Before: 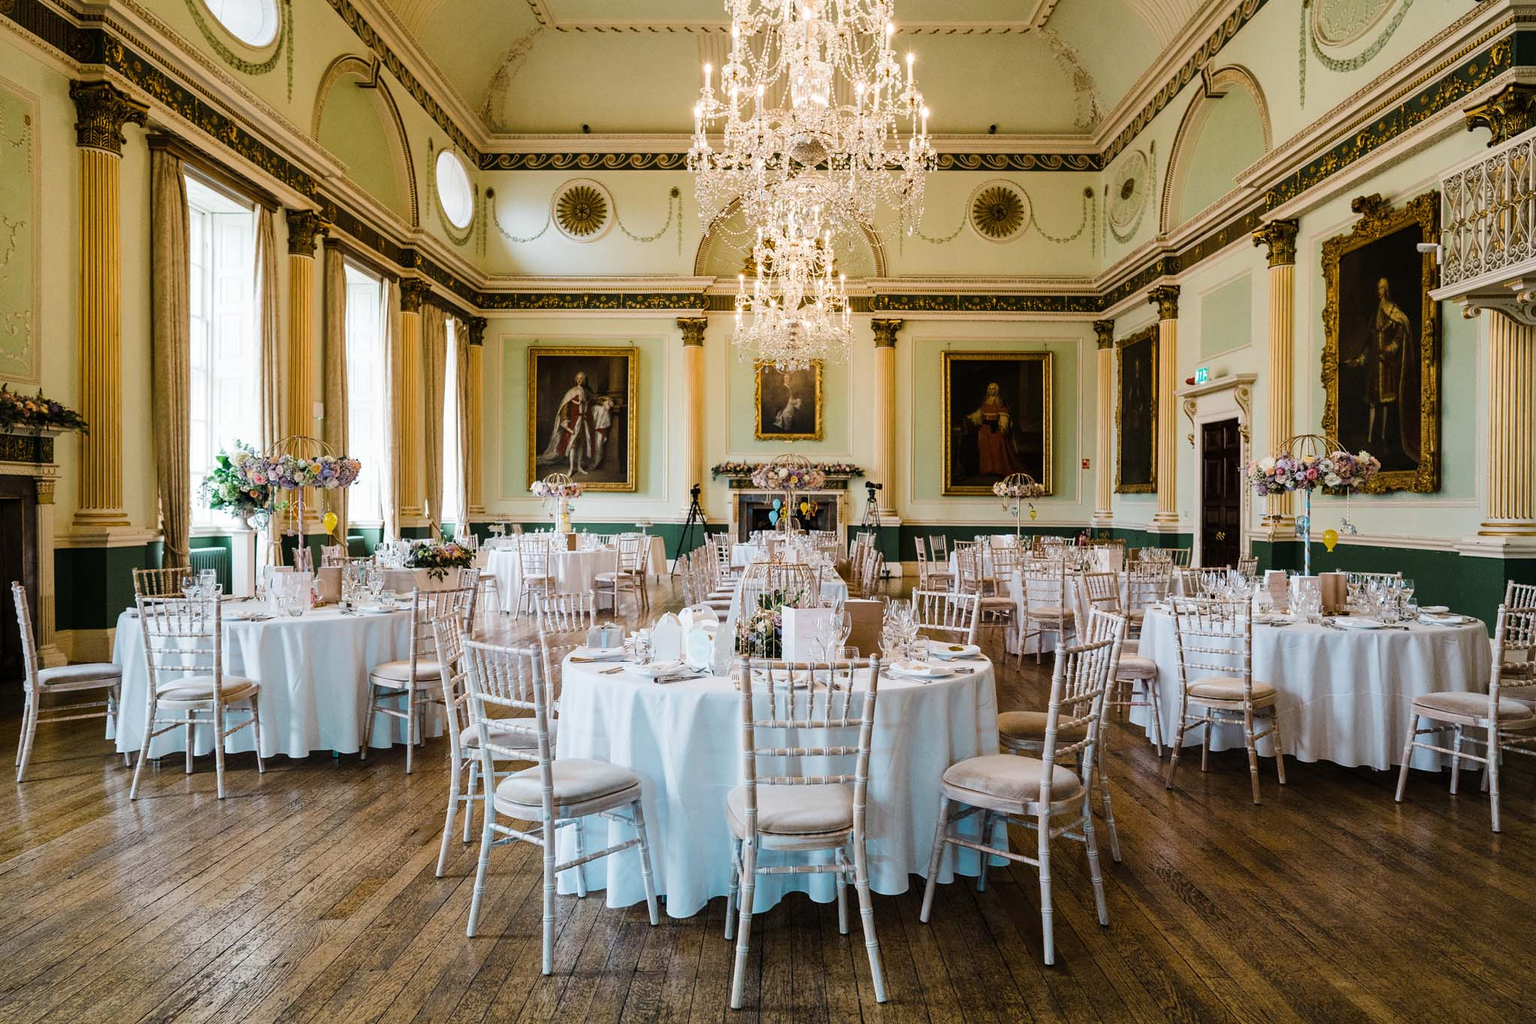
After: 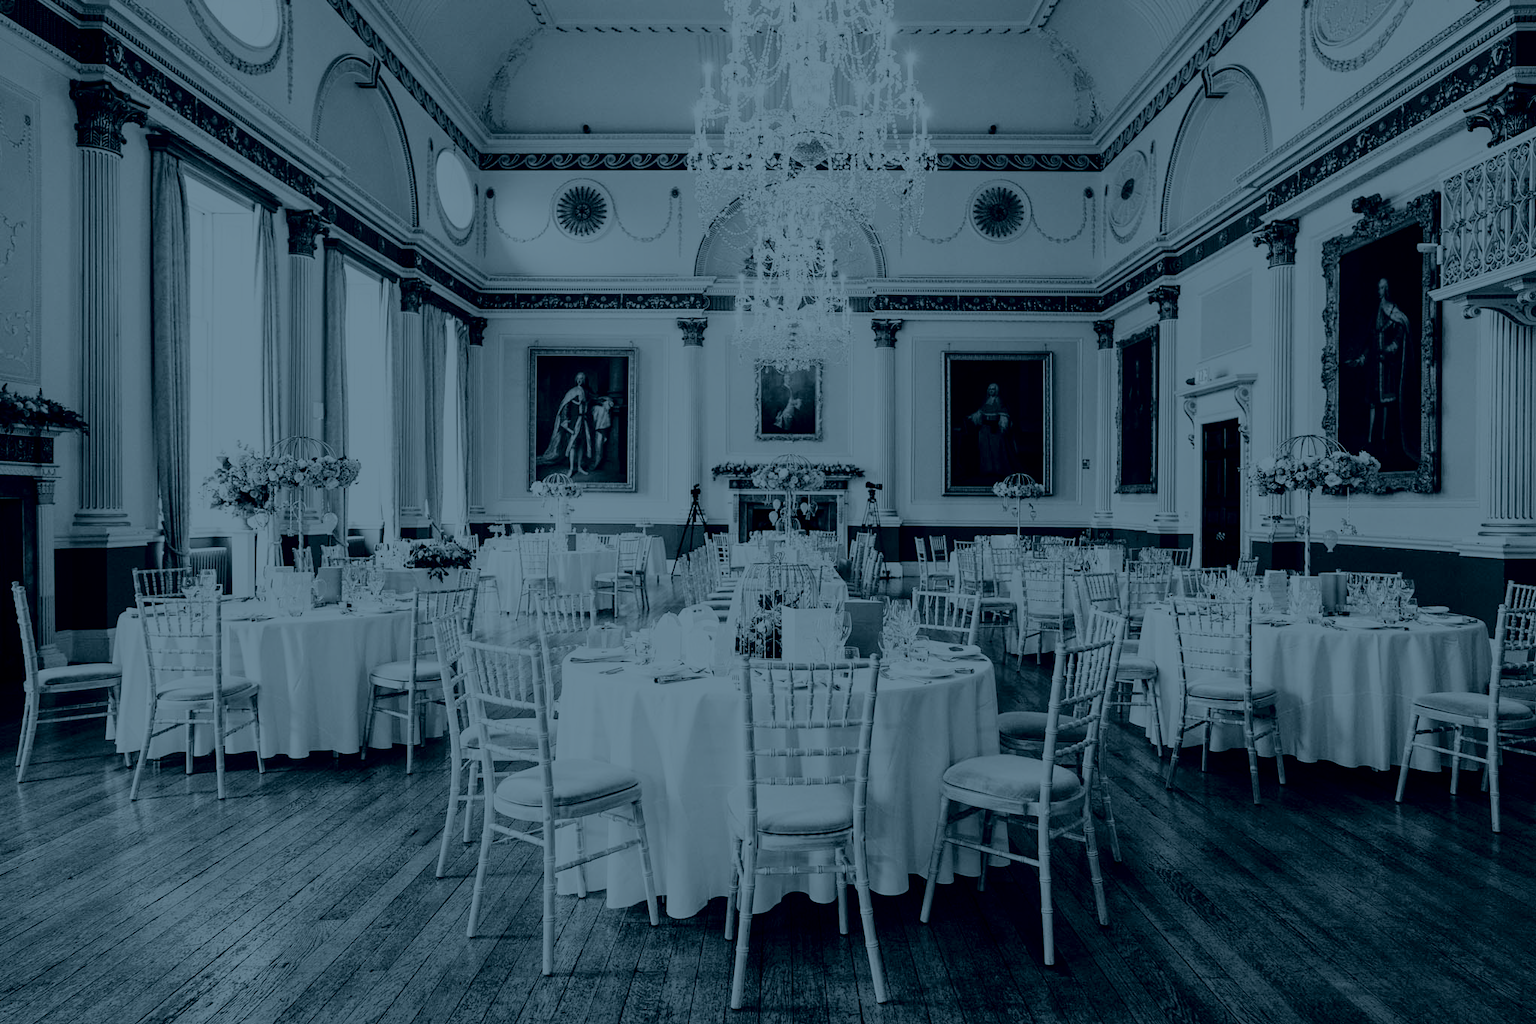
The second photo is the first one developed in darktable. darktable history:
base curve: curves: ch0 [(0, 0) (0.036, 0.037) (0.121, 0.228) (0.46, 0.76) (0.859, 0.983) (1, 1)], preserve colors none
colorize: hue 194.4°, saturation 29%, source mix 61.75%, lightness 3.98%, version 1
shadows and highlights: radius 331.84, shadows 53.55, highlights -100, compress 94.63%, highlights color adjustment 73.23%, soften with gaussian
